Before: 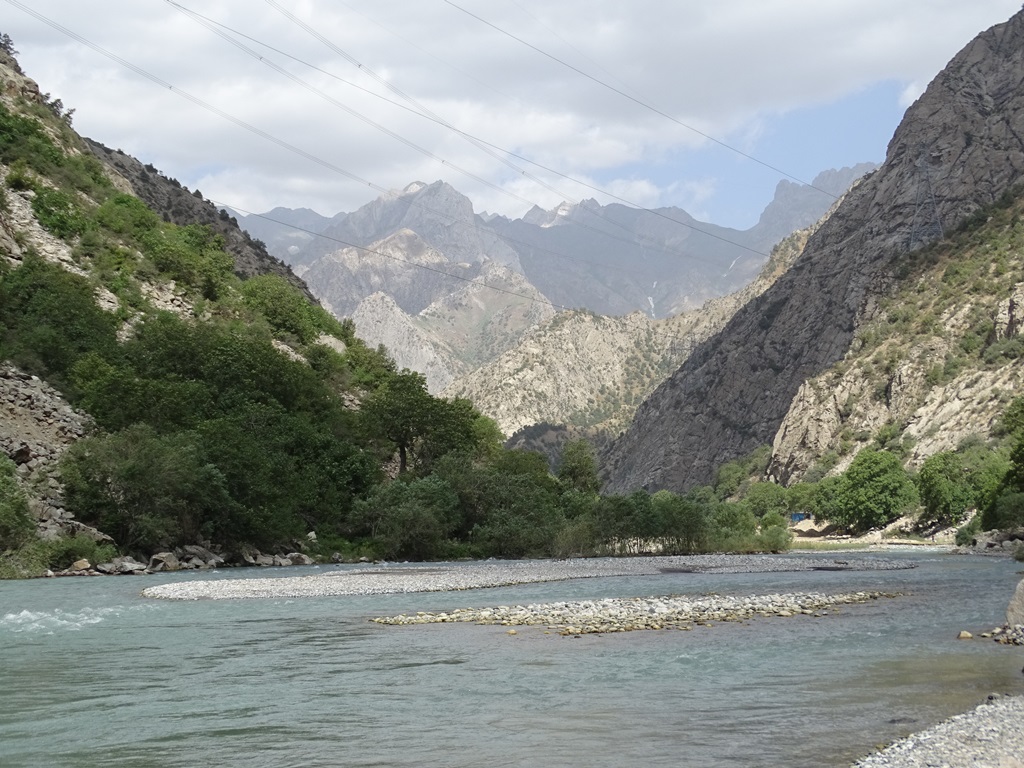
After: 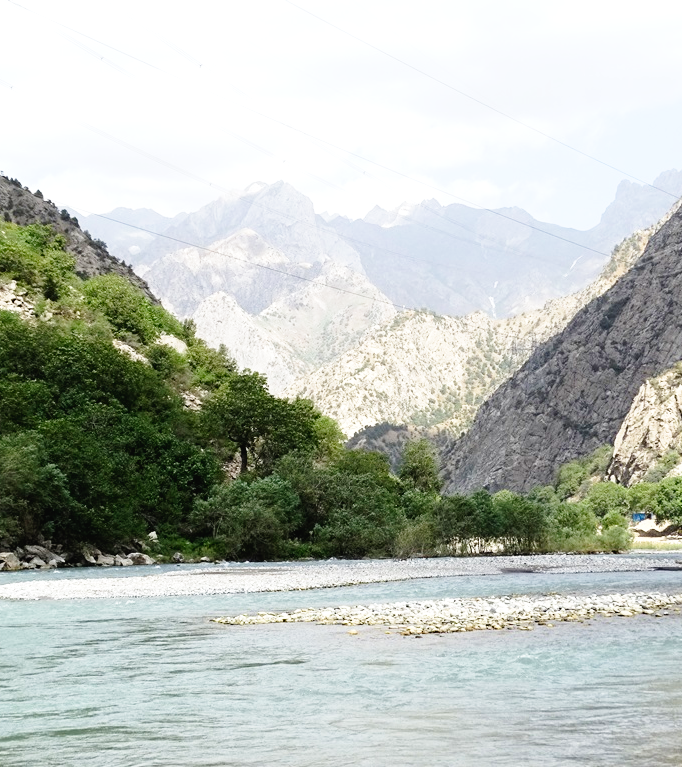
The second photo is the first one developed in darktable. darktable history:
exposure: black level correction 0.001, exposure 0.499 EV, compensate highlight preservation false
tone curve: curves: ch0 [(0, 0.016) (0.11, 0.039) (0.259, 0.235) (0.383, 0.437) (0.499, 0.597) (0.733, 0.867) (0.843, 0.948) (1, 1)], preserve colors none
crop and rotate: left 15.614%, right 17.693%
